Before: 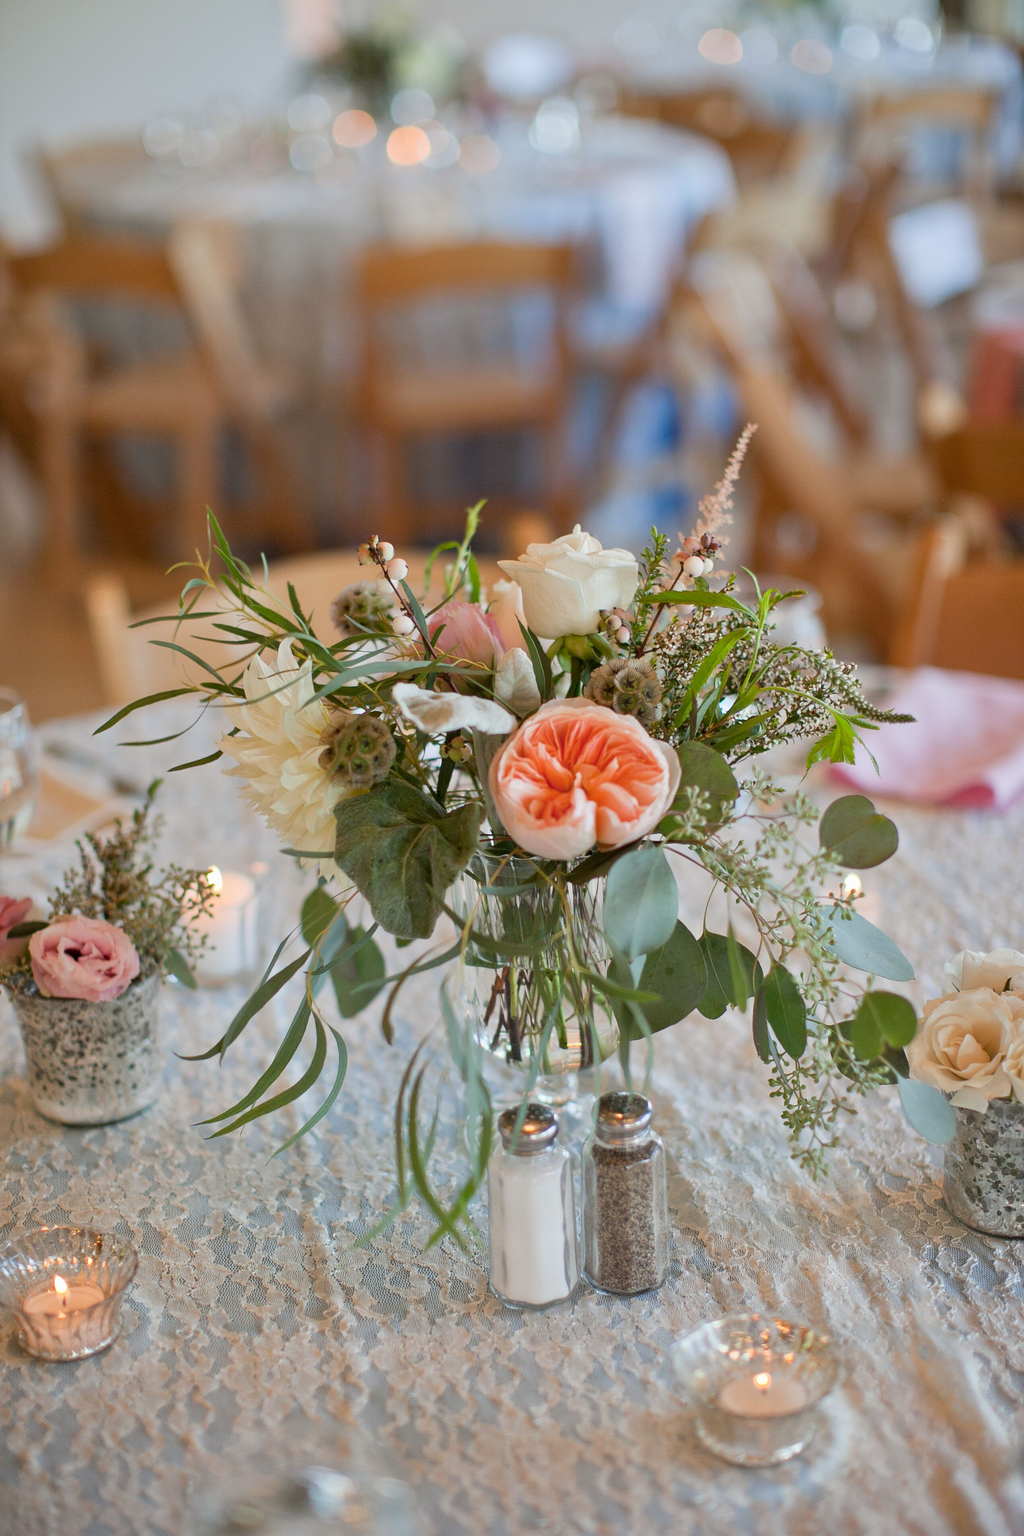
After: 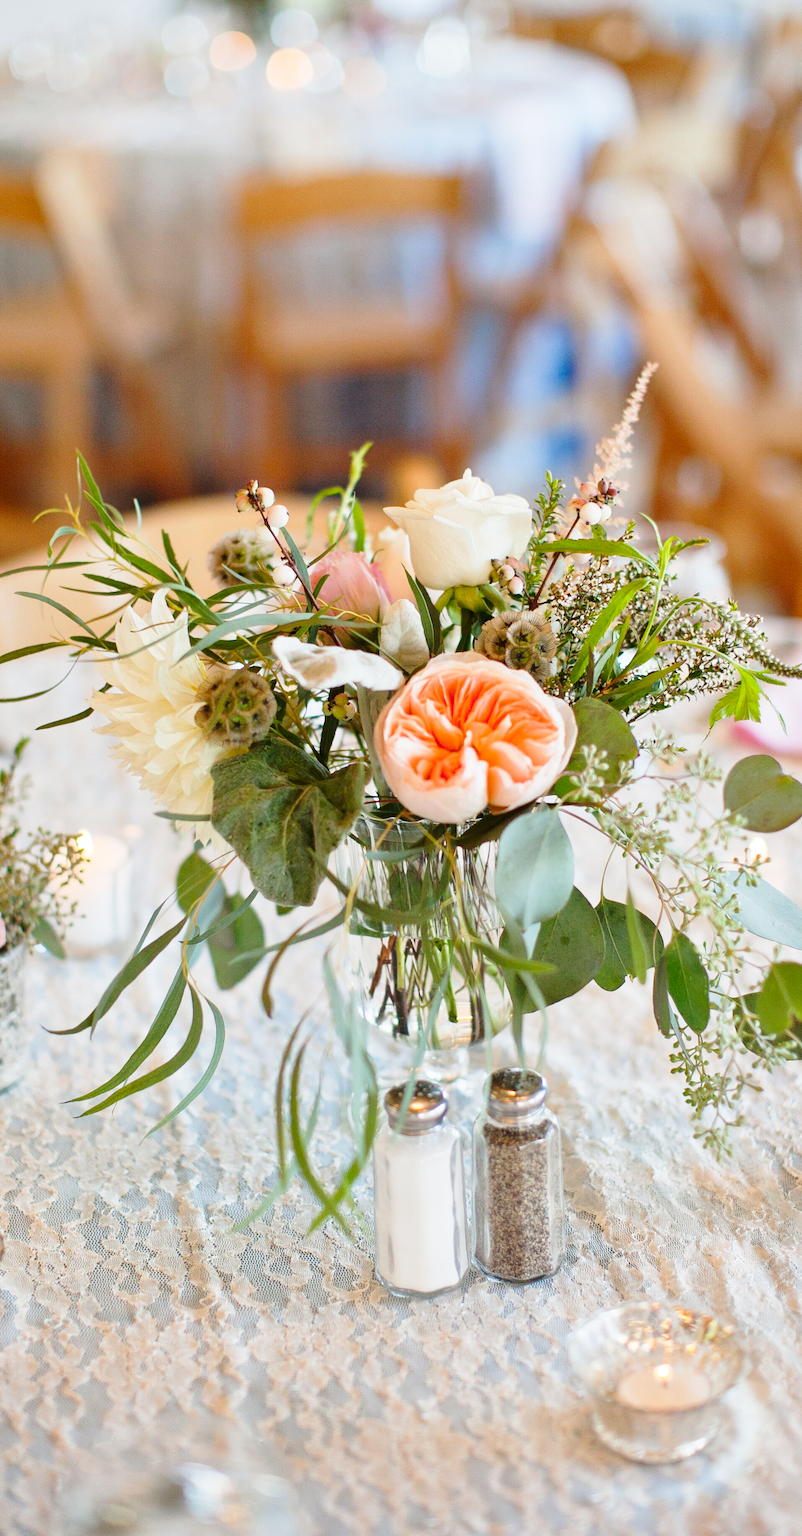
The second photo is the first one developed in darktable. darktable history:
tone equalizer: on, module defaults
base curve: curves: ch0 [(0, 0) (0.028, 0.03) (0.121, 0.232) (0.46, 0.748) (0.859, 0.968) (1, 1)], preserve colors none
crop and rotate: left 13.15%, top 5.251%, right 12.609%
